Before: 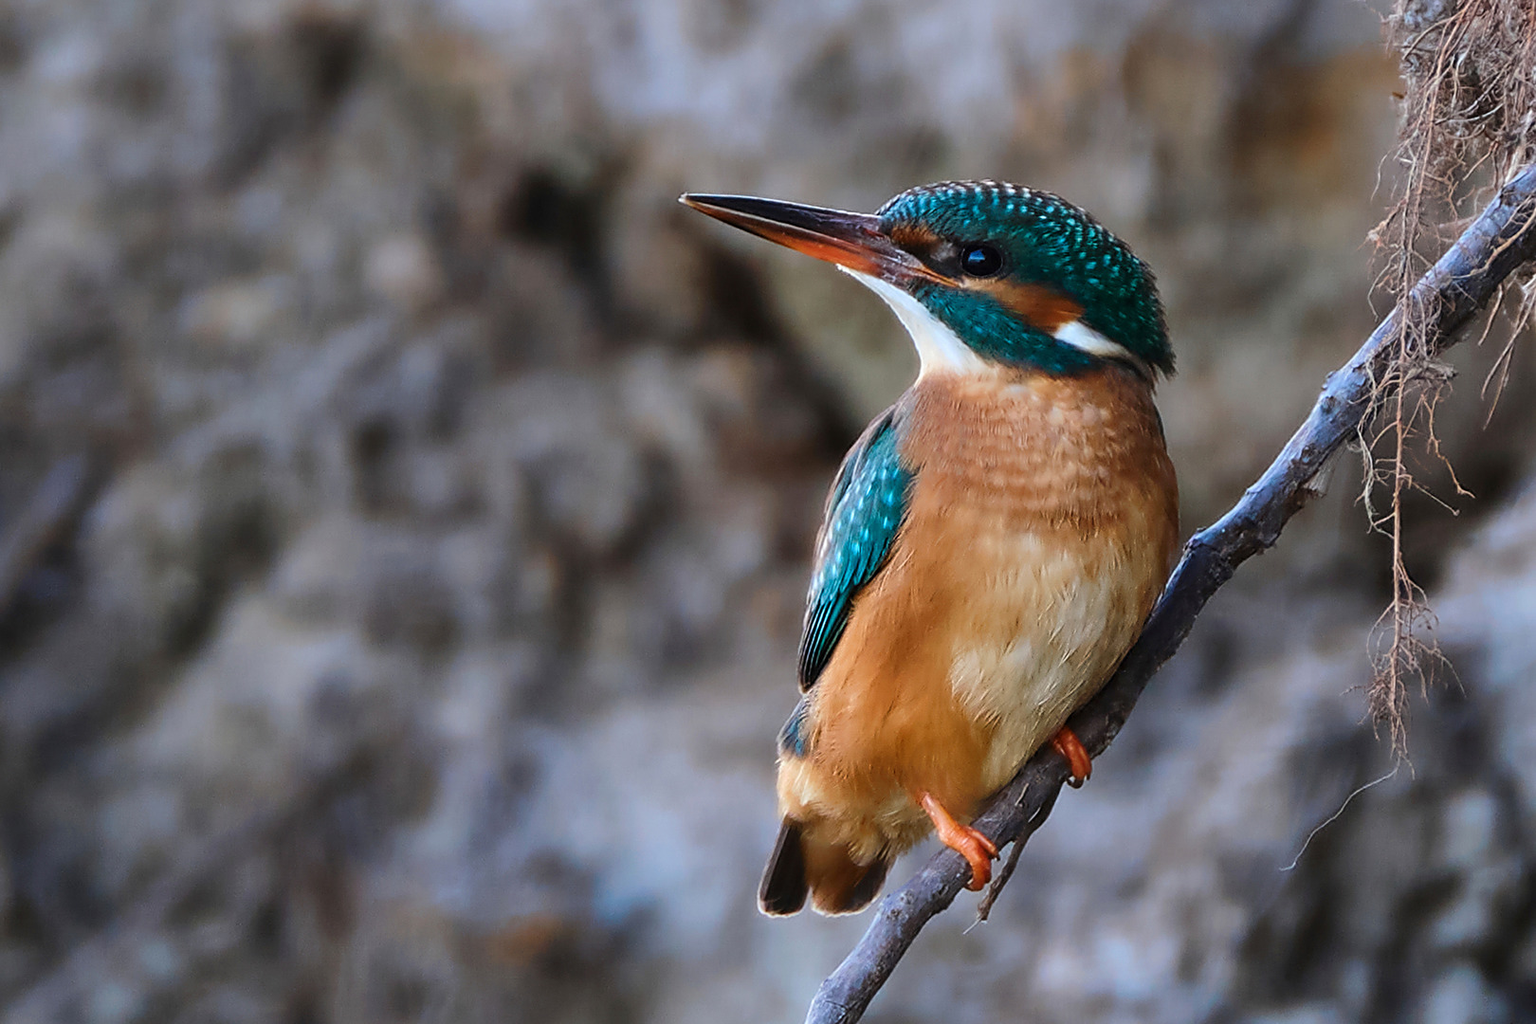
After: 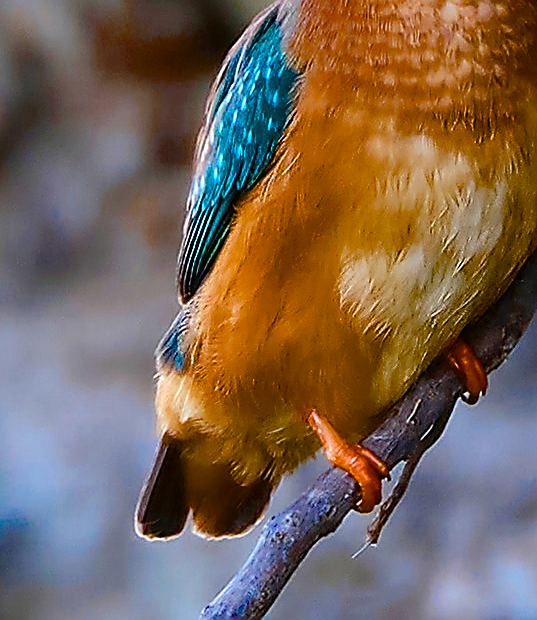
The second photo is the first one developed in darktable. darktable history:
tone equalizer: mask exposure compensation -0.491 EV
crop: left 40.997%, top 39.586%, right 25.84%, bottom 2.948%
sharpen: radius 1.353, amount 1.244, threshold 0.837
color balance rgb: shadows lift › chroma 0.67%, shadows lift › hue 110.29°, linear chroma grading › global chroma 25.072%, perceptual saturation grading › global saturation 34.905%, perceptual saturation grading › highlights -29.881%, perceptual saturation grading › shadows 34.796%, global vibrance 10.624%, saturation formula JzAzBz (2021)
